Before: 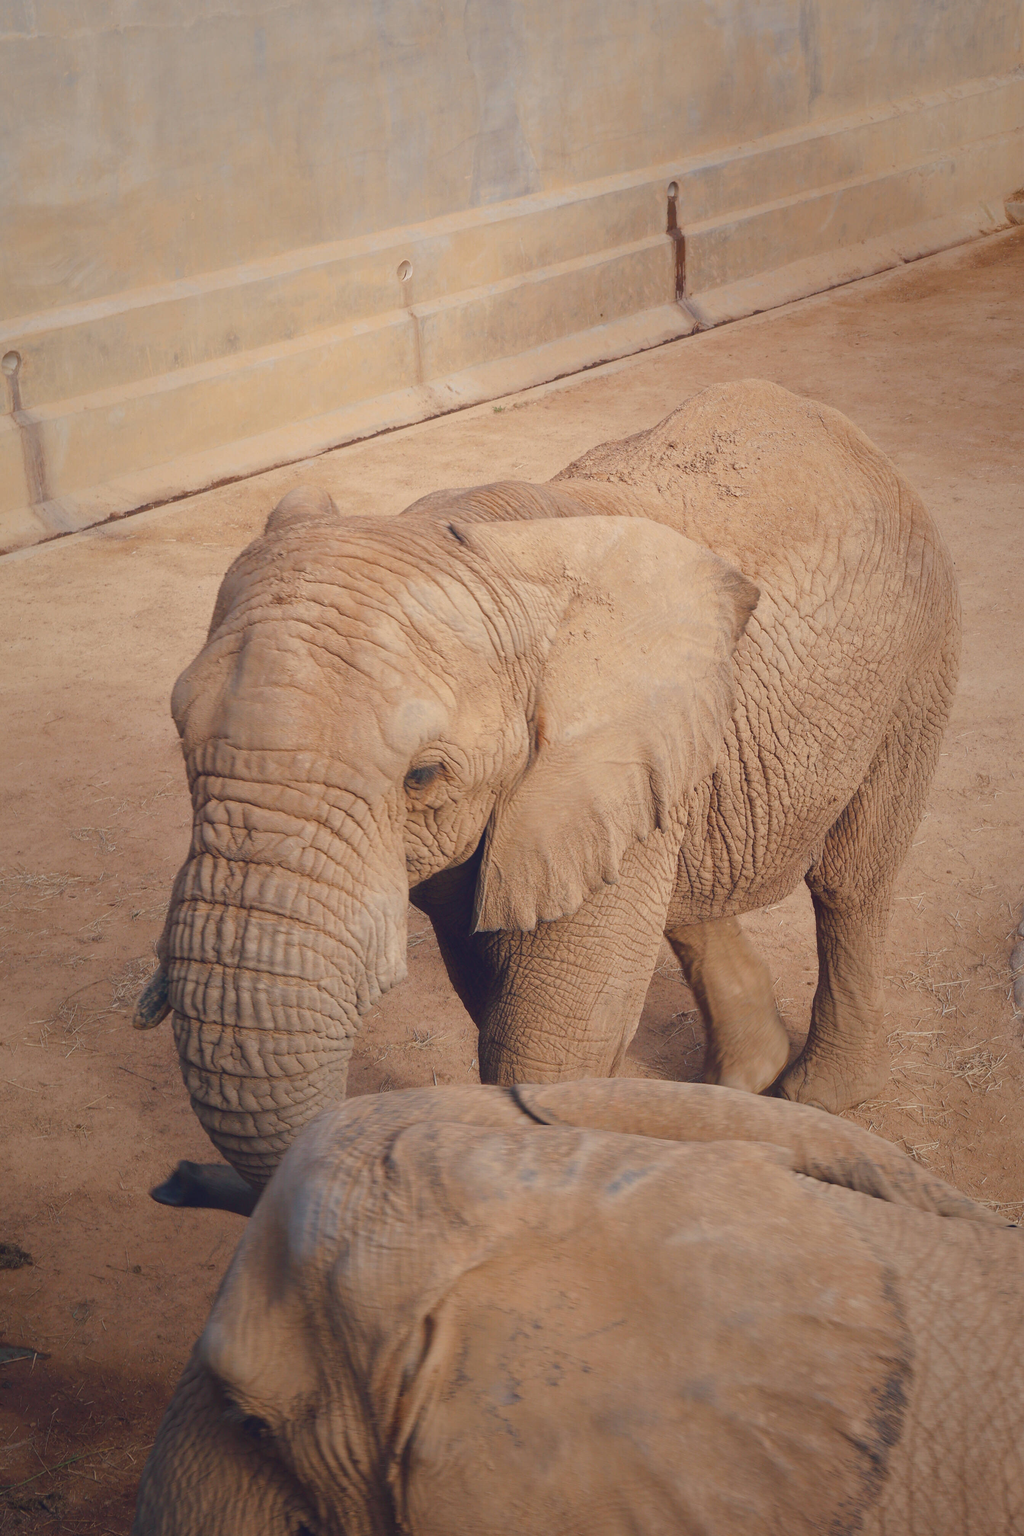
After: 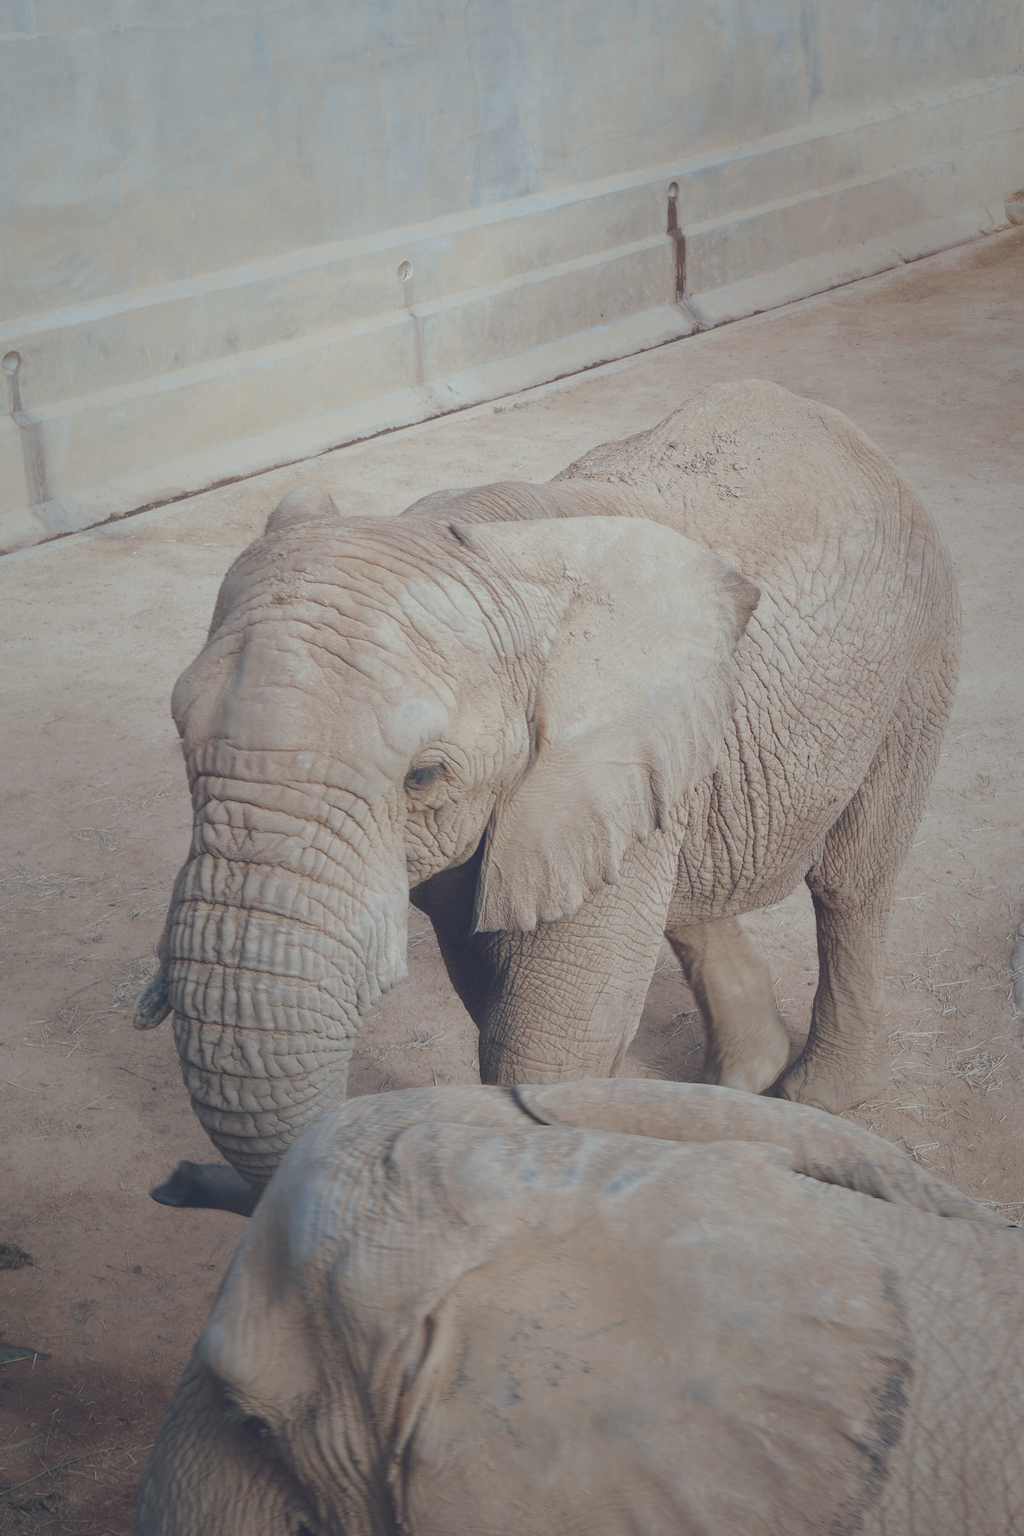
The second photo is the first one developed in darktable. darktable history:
color correction: highlights a* -12.64, highlights b* -18.1, saturation 0.7
white balance: emerald 1
contrast brightness saturation: contrast -0.15, brightness 0.05, saturation -0.12
